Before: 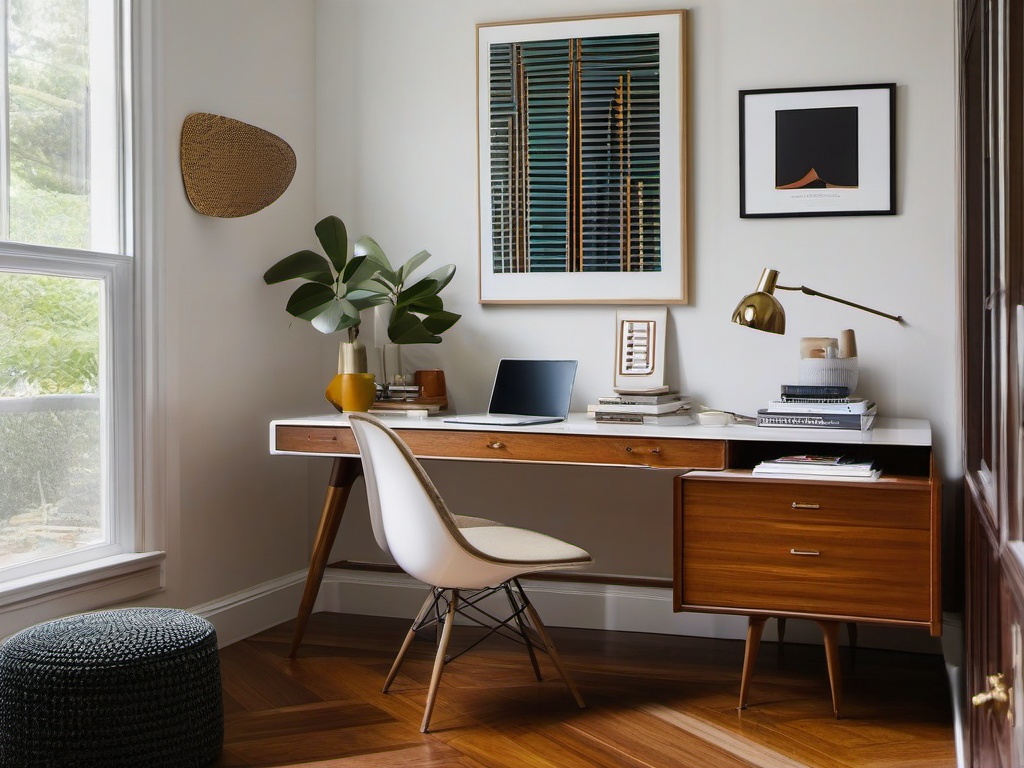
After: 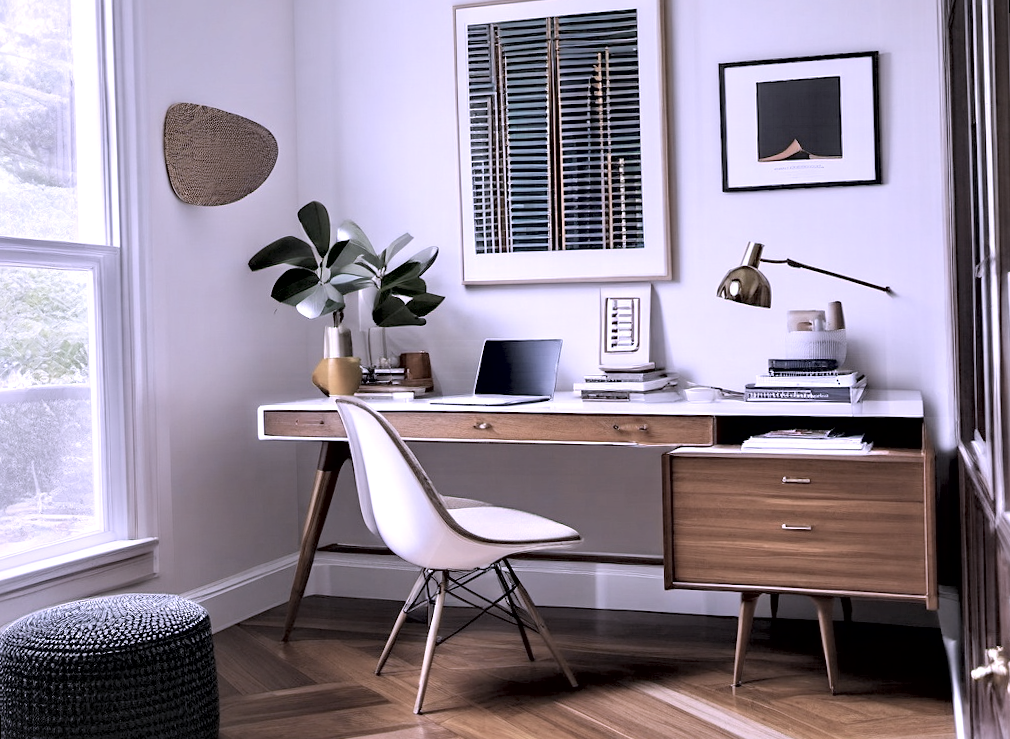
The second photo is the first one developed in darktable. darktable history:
rotate and perspective: rotation -1.32°, lens shift (horizontal) -0.031, crop left 0.015, crop right 0.985, crop top 0.047, crop bottom 0.982
contrast brightness saturation: brightness 0.18, saturation -0.5
white balance: red 1.188, blue 1.11
sharpen: amount 0.2
contrast equalizer: y [[0.545, 0.572, 0.59, 0.59, 0.571, 0.545], [0.5 ×6], [0.5 ×6], [0 ×6], [0 ×6]]
color calibration: illuminant as shot in camera, adaptation linear Bradford (ICC v4), x 0.406, y 0.405, temperature 3570.35 K, saturation algorithm version 1 (2020)
